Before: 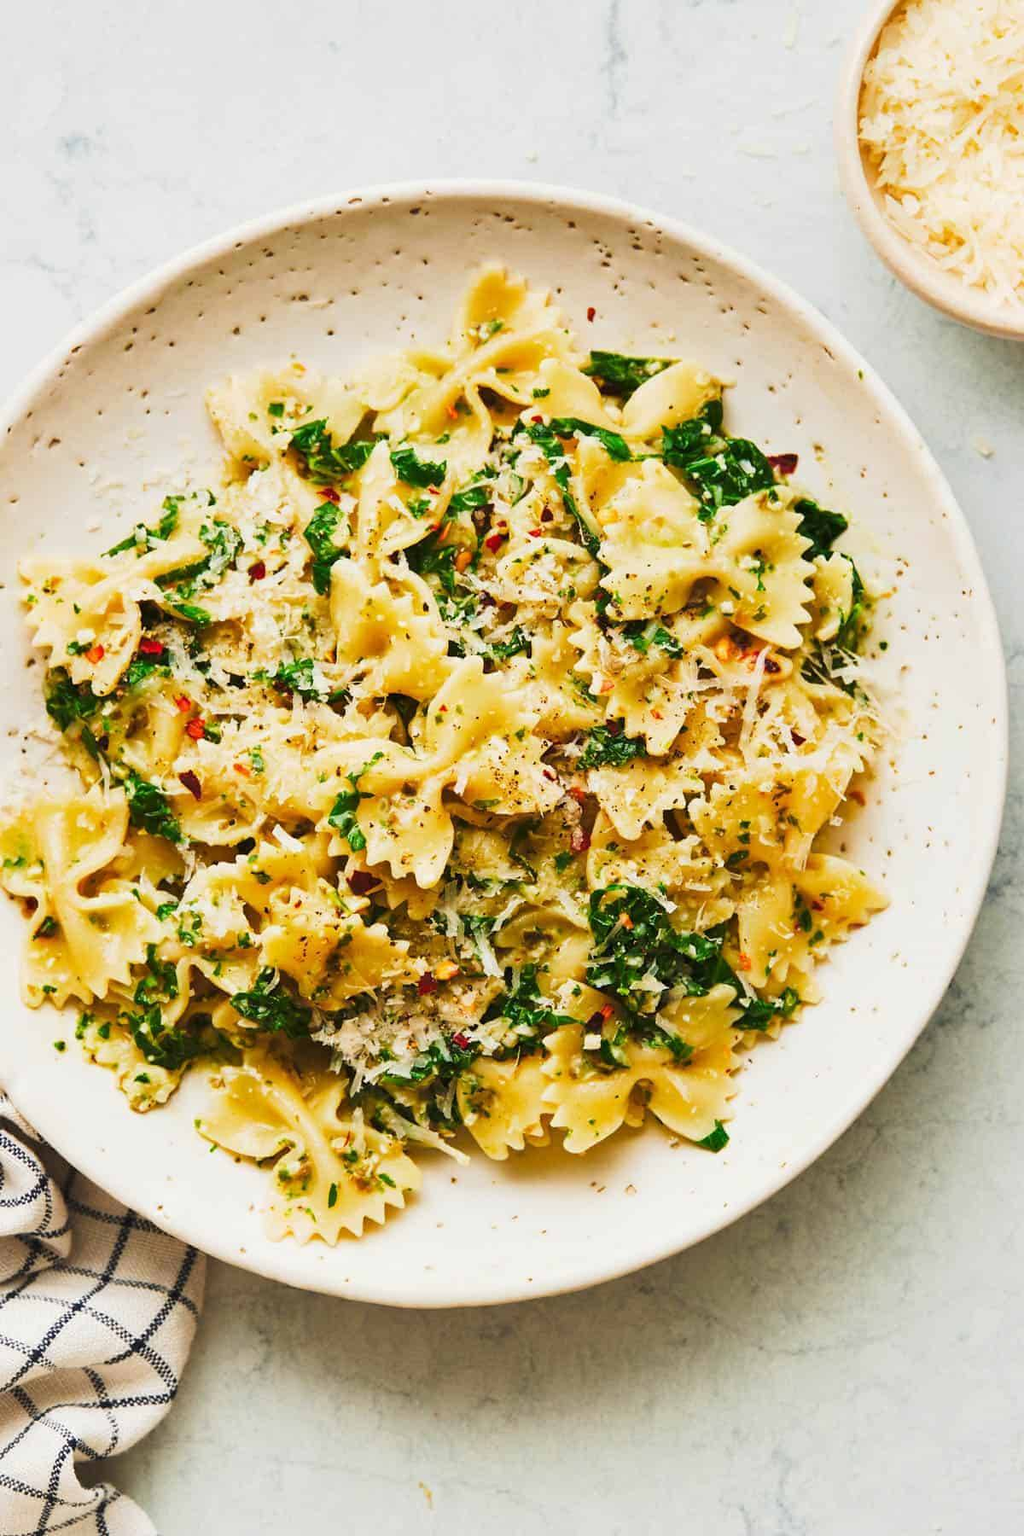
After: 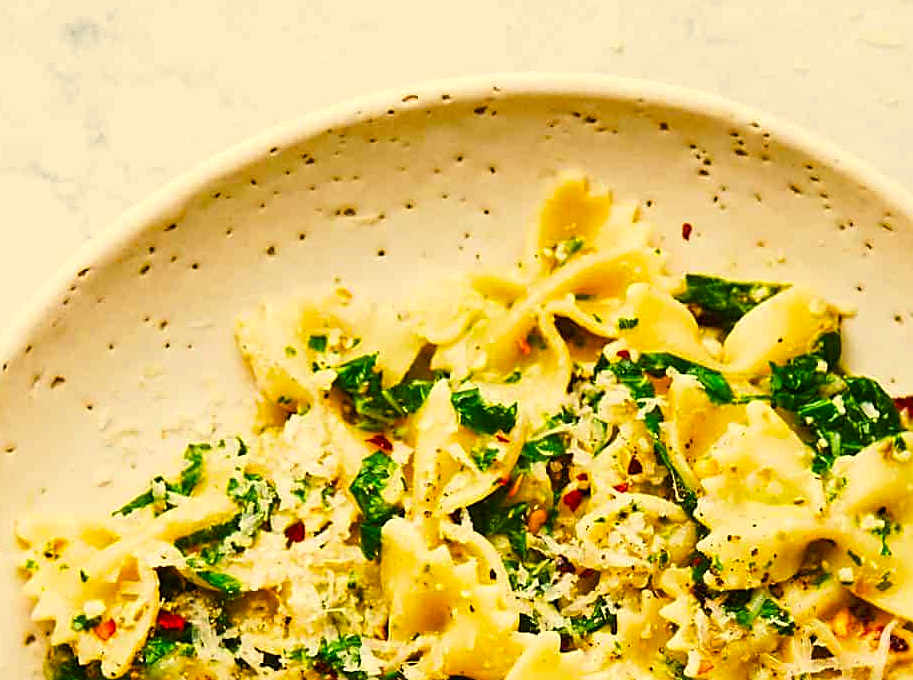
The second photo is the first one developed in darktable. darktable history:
crop: left 0.54%, top 7.649%, right 23.318%, bottom 54.523%
color balance rgb: power › hue 60.06°, linear chroma grading › global chroma 15.571%, perceptual saturation grading › global saturation 20%, perceptual saturation grading › highlights -24.97%, perceptual saturation grading › shadows 26.128%, contrast 4.298%
sharpen: on, module defaults
color correction: highlights a* 2.36, highlights b* 23.33
